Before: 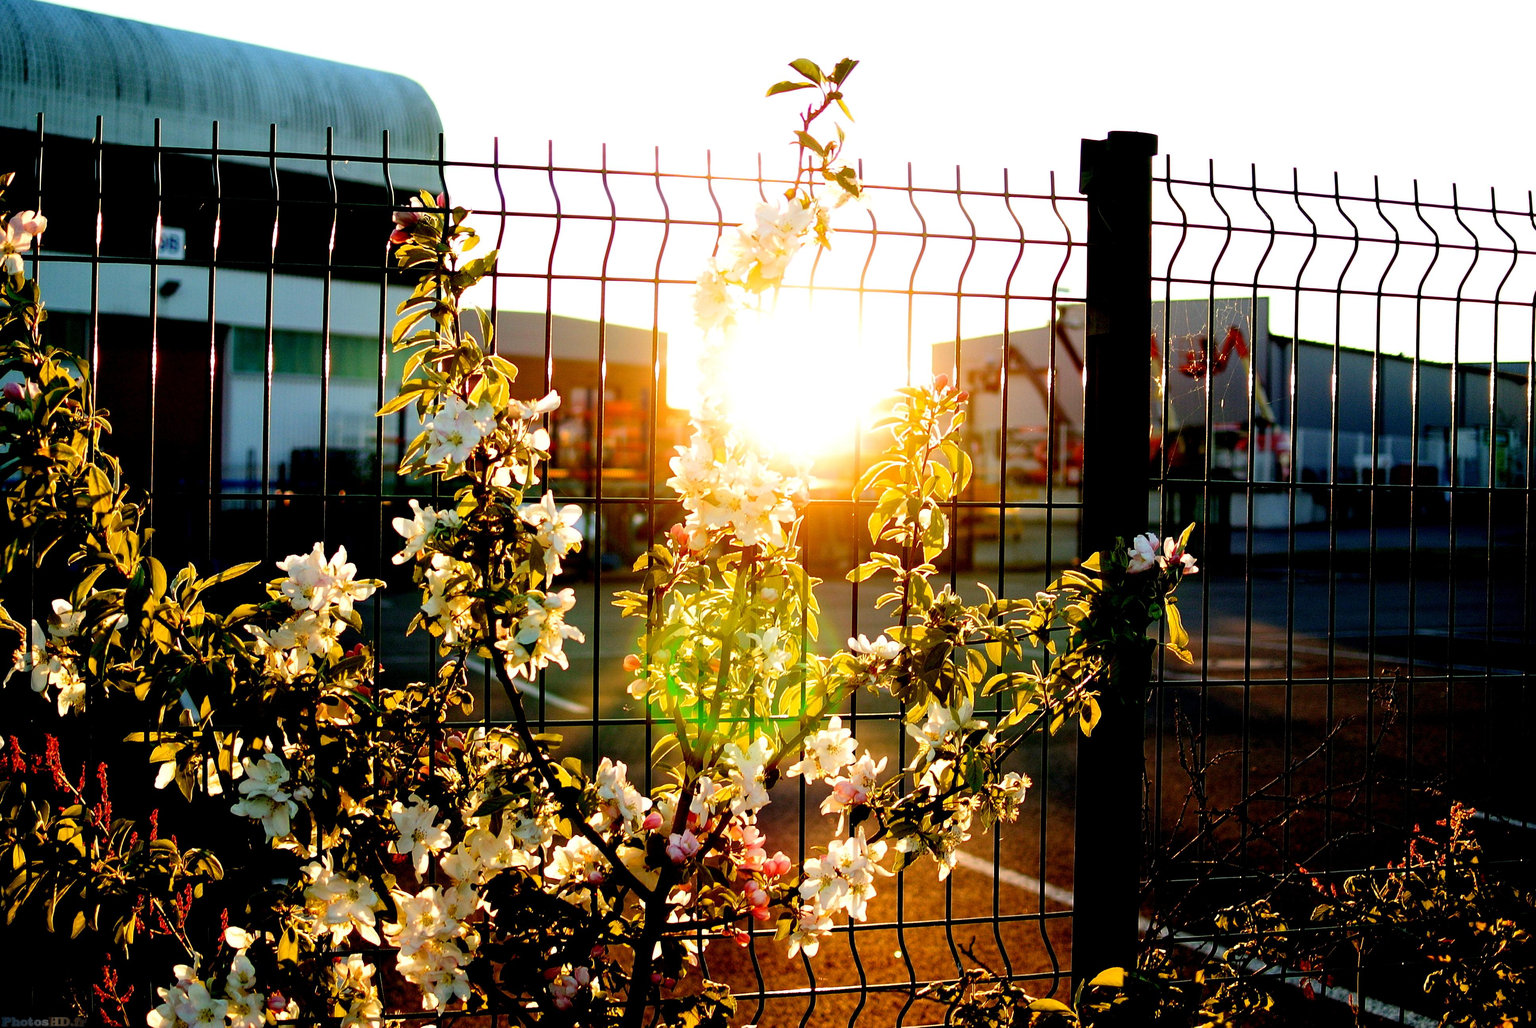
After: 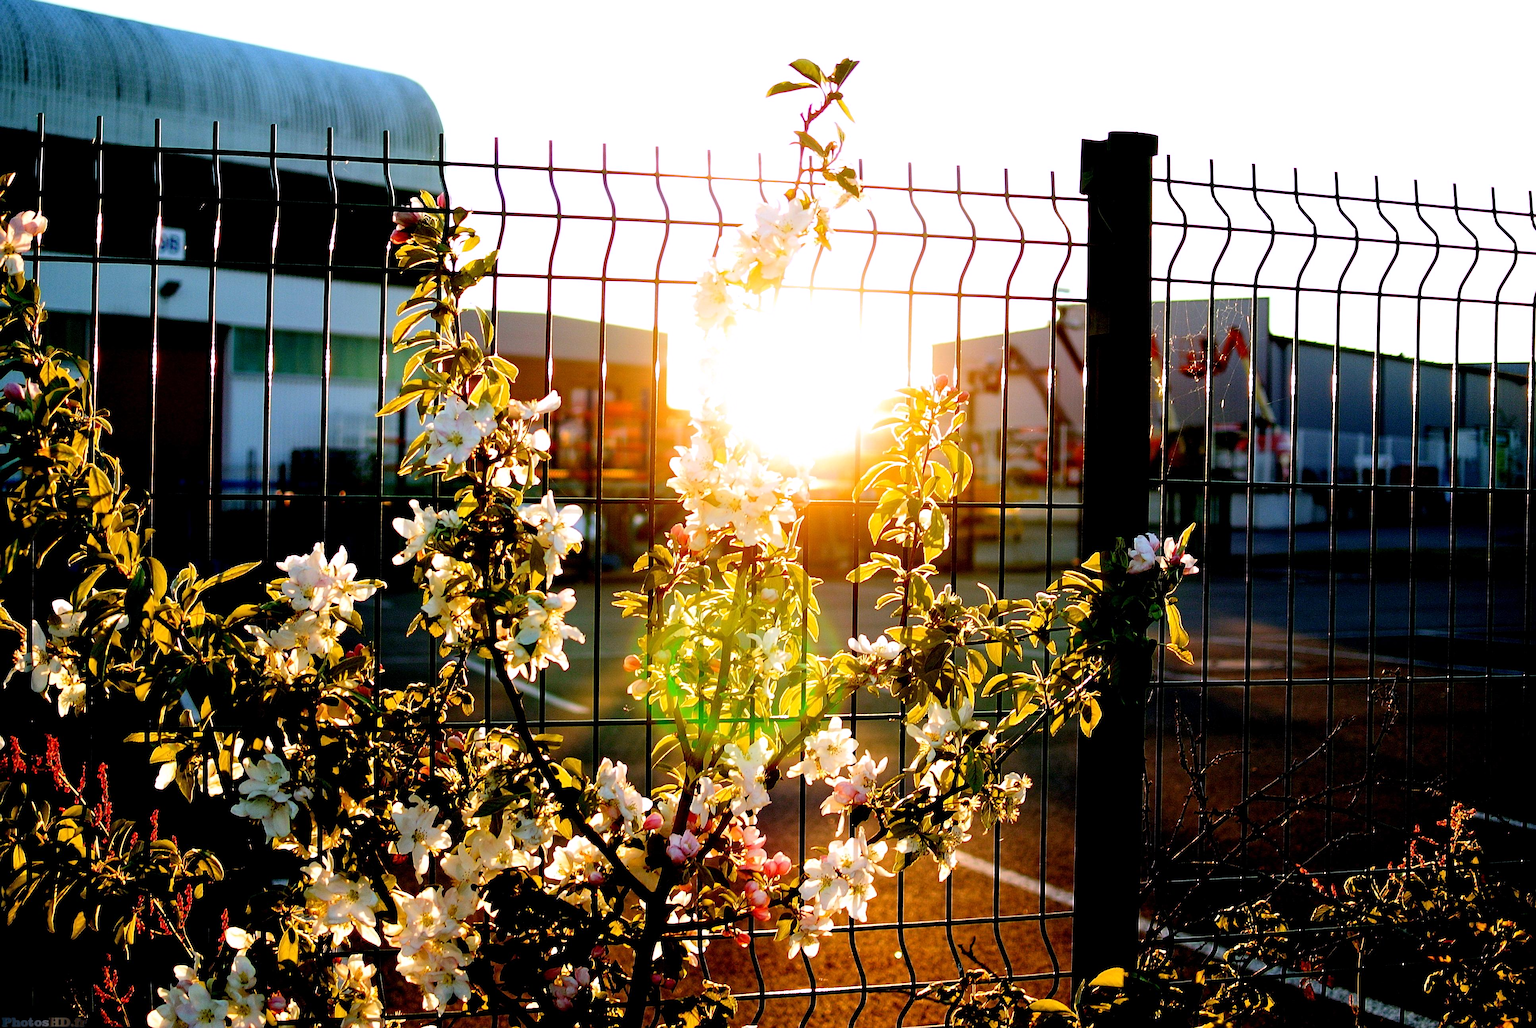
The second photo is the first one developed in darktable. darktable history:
sharpen: amount 0.2
white balance: red 1.004, blue 1.096
